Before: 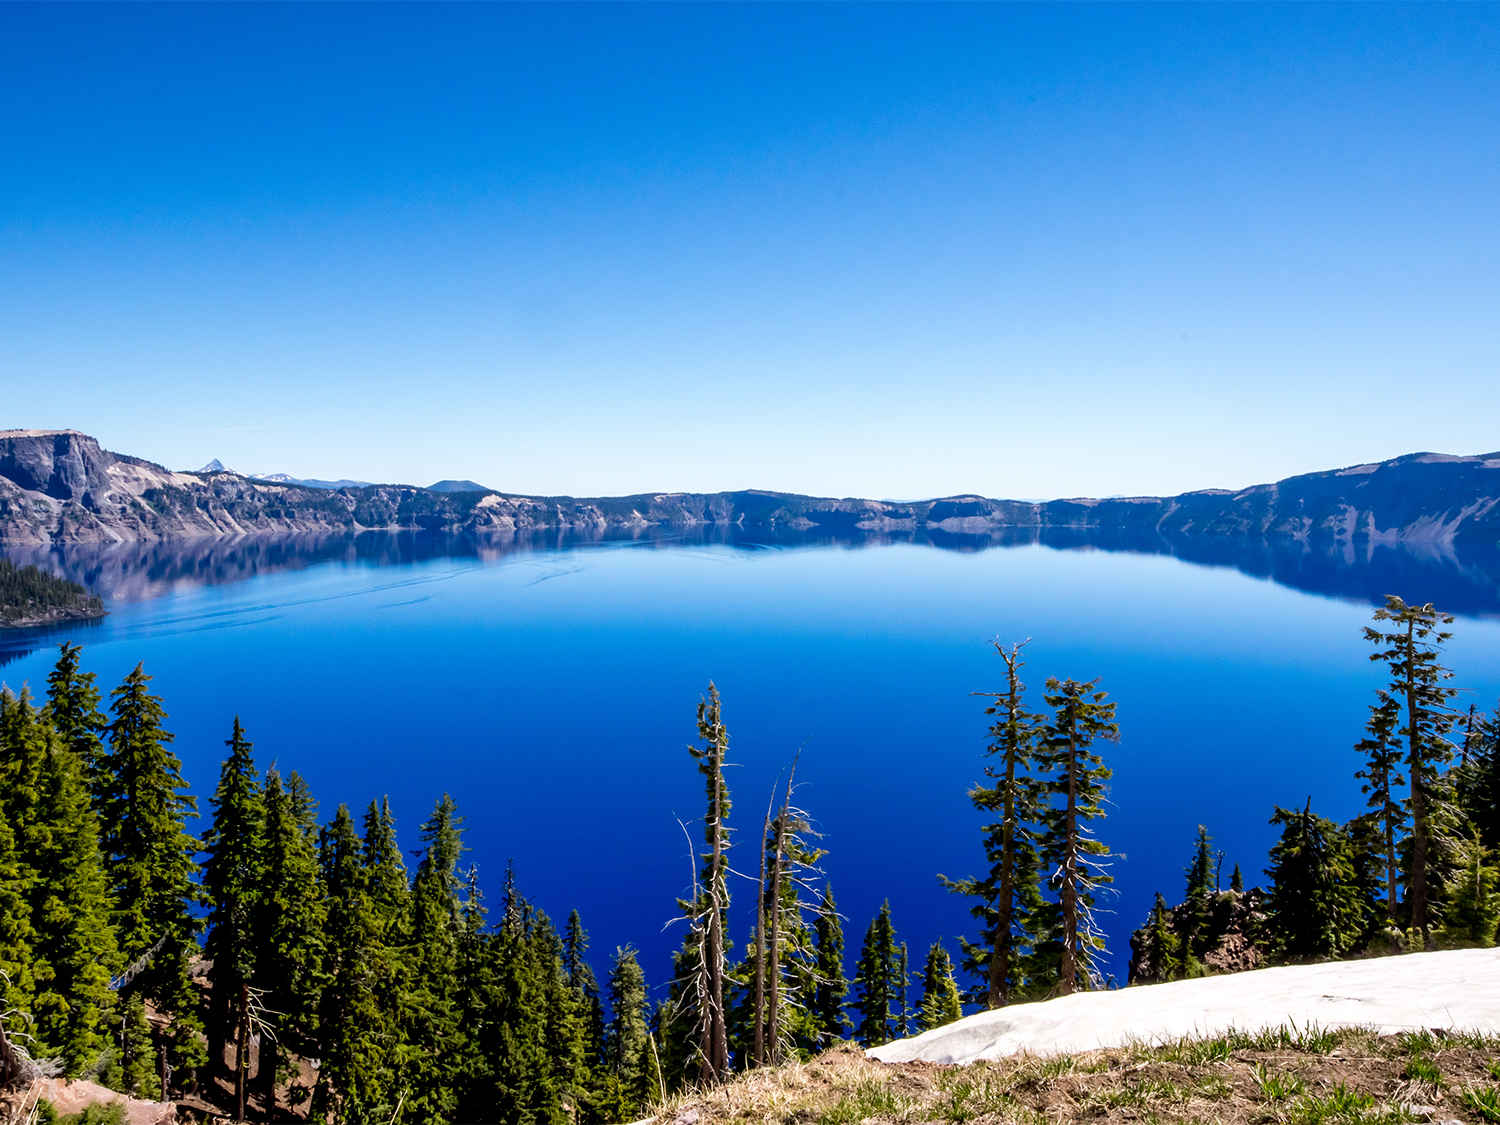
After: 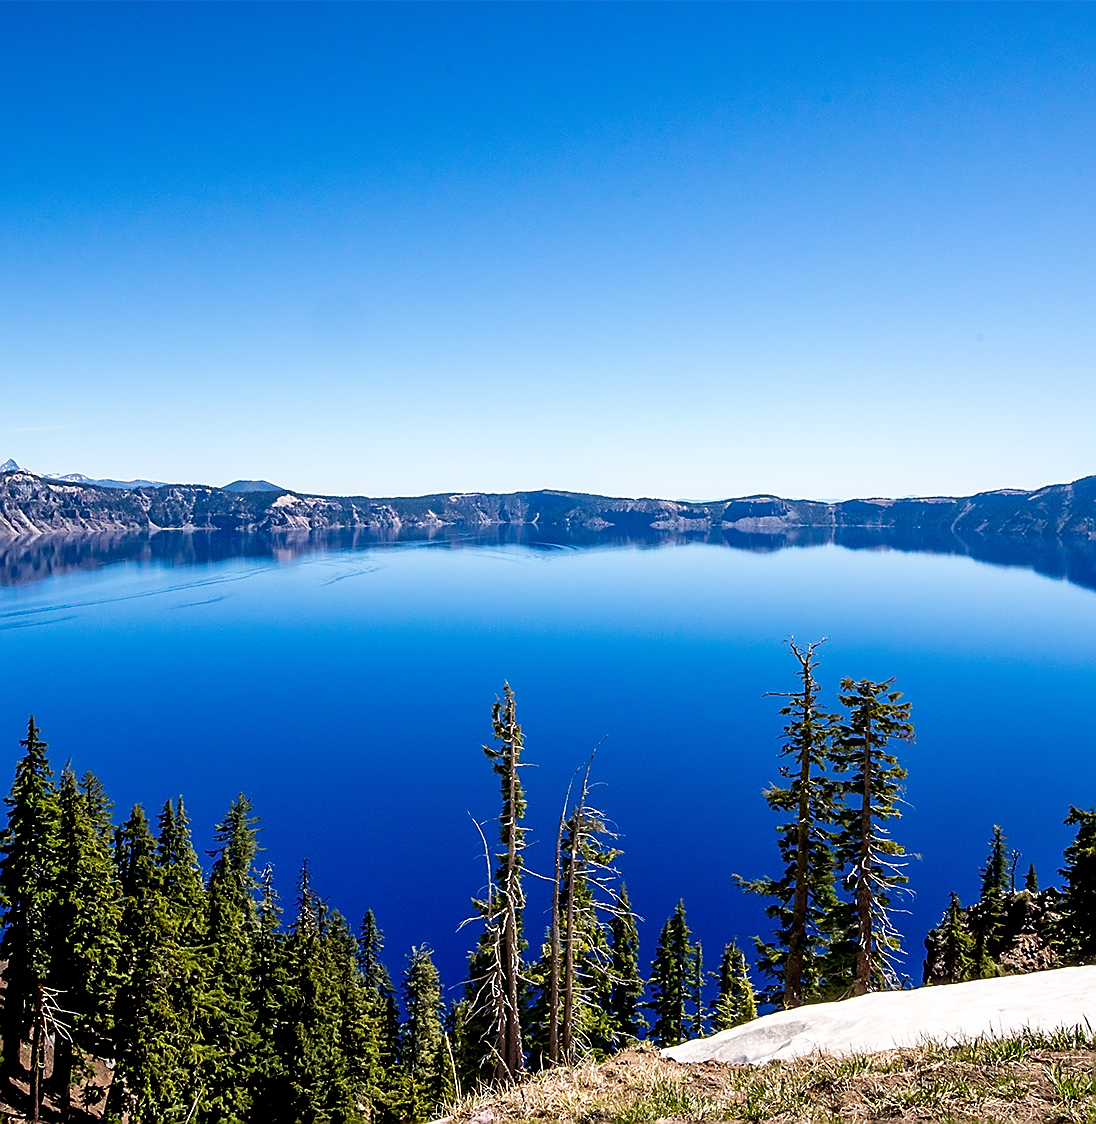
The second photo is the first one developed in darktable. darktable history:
crop: left 13.683%, top 0%, right 13.244%
sharpen: radius 1.369, amount 1.246, threshold 0.692
